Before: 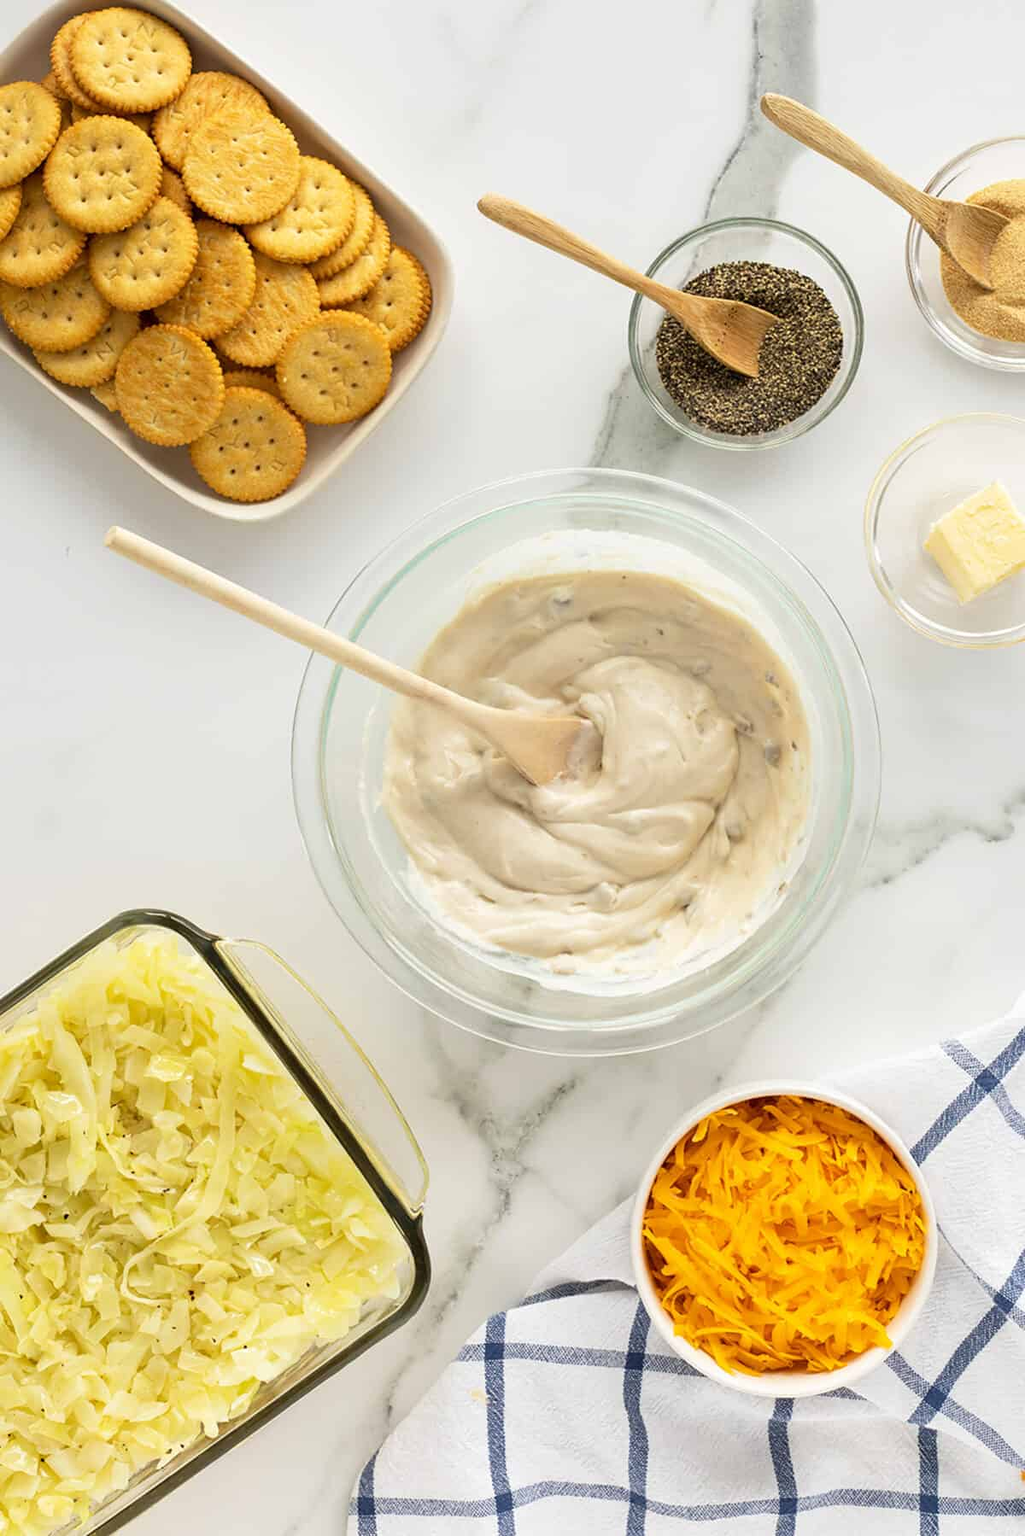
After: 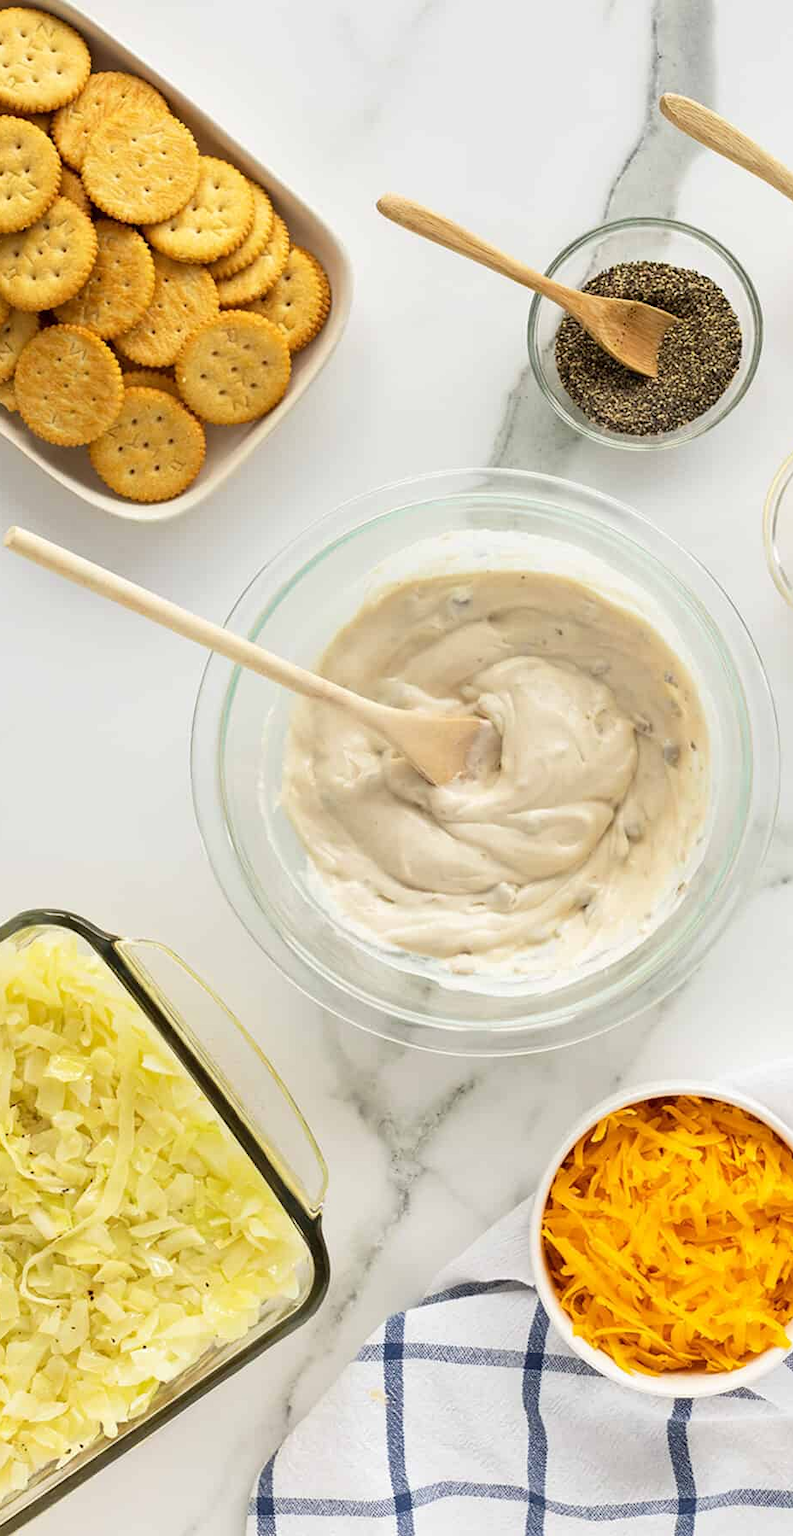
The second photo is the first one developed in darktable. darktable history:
tone equalizer: on, module defaults
crop: left 9.88%, right 12.664%
exposure: exposure -0.048 EV, compensate highlight preservation false
levels: mode automatic
